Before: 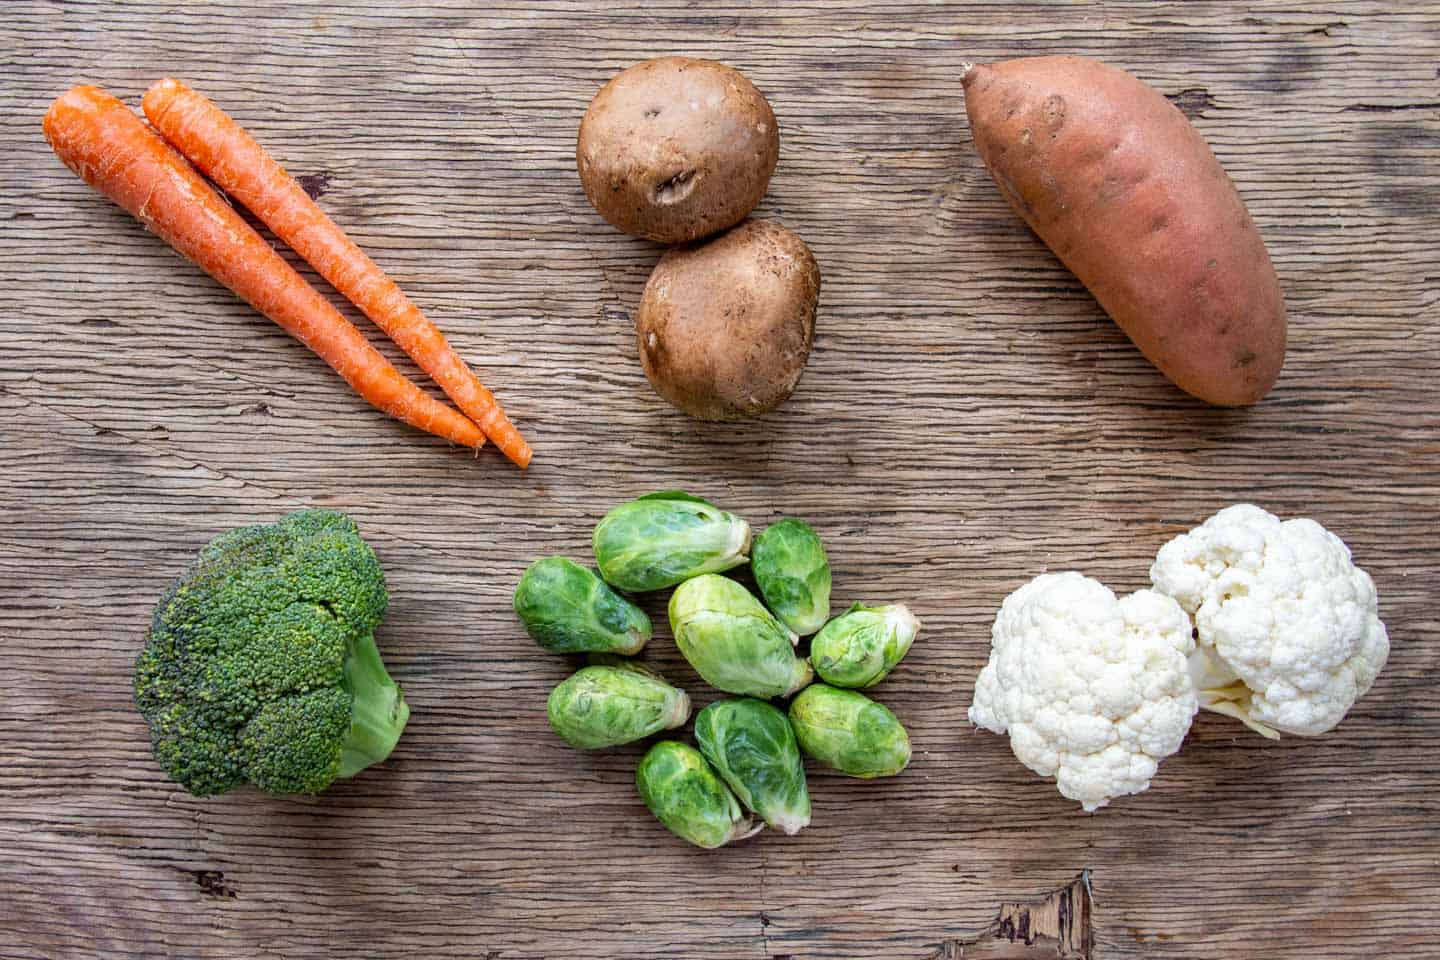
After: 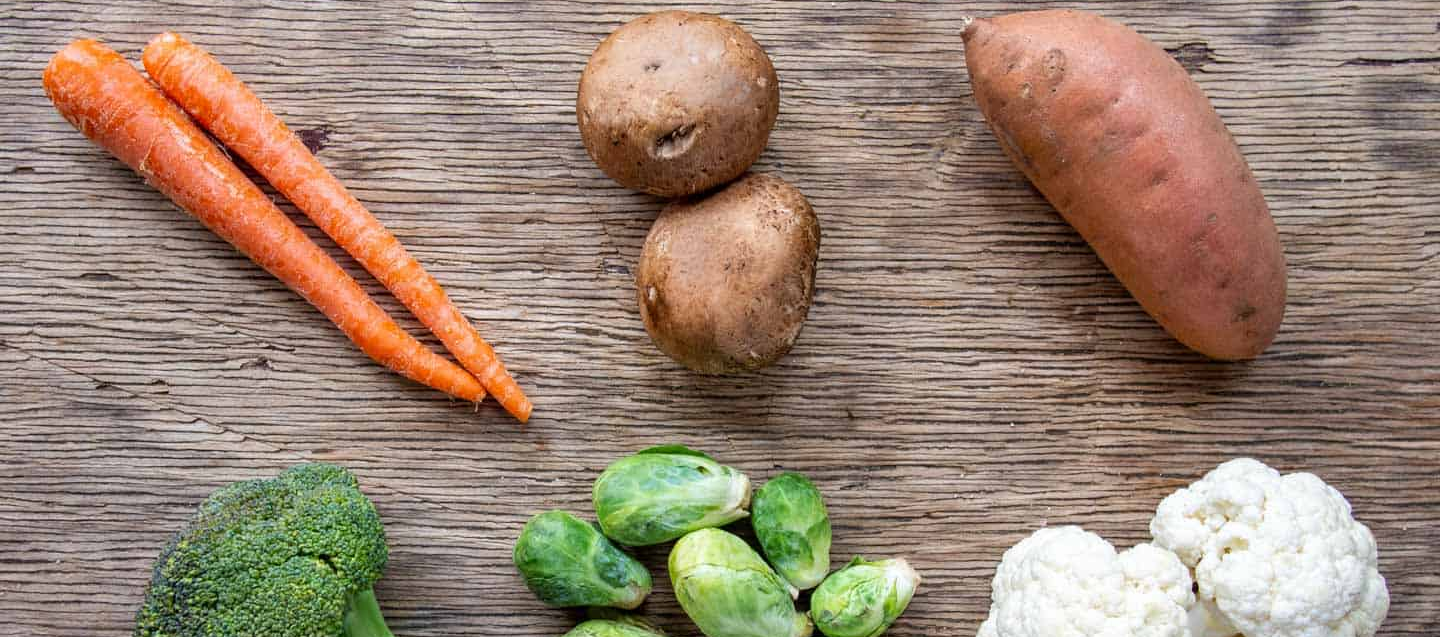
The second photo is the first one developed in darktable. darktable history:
crop and rotate: top 4.799%, bottom 28.833%
